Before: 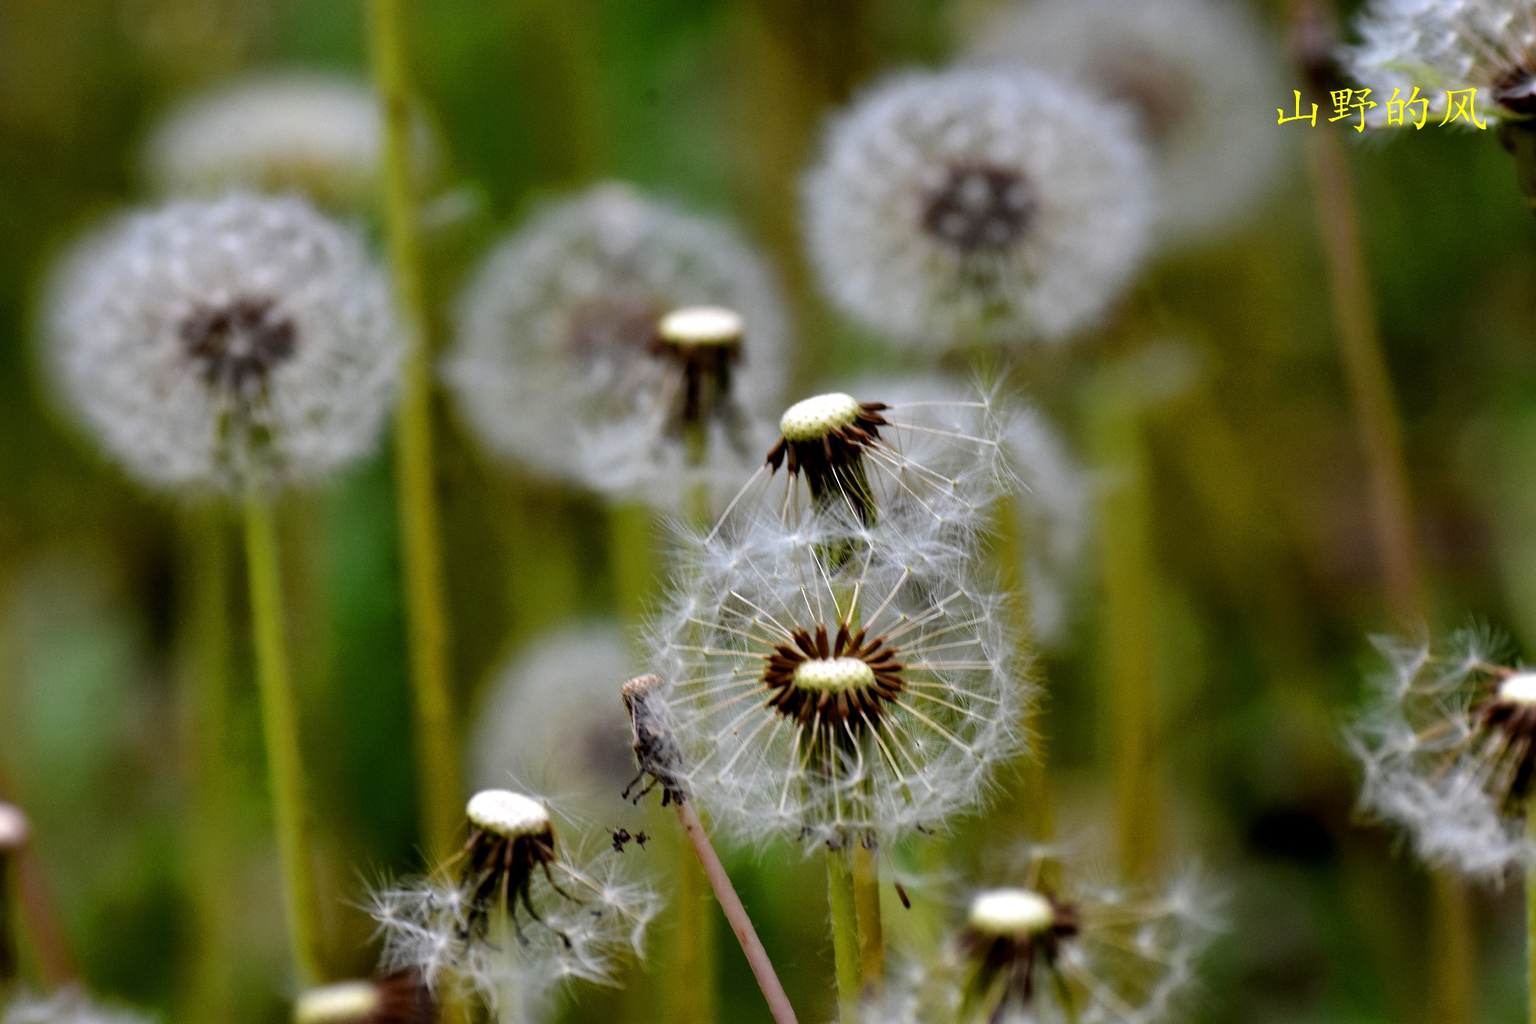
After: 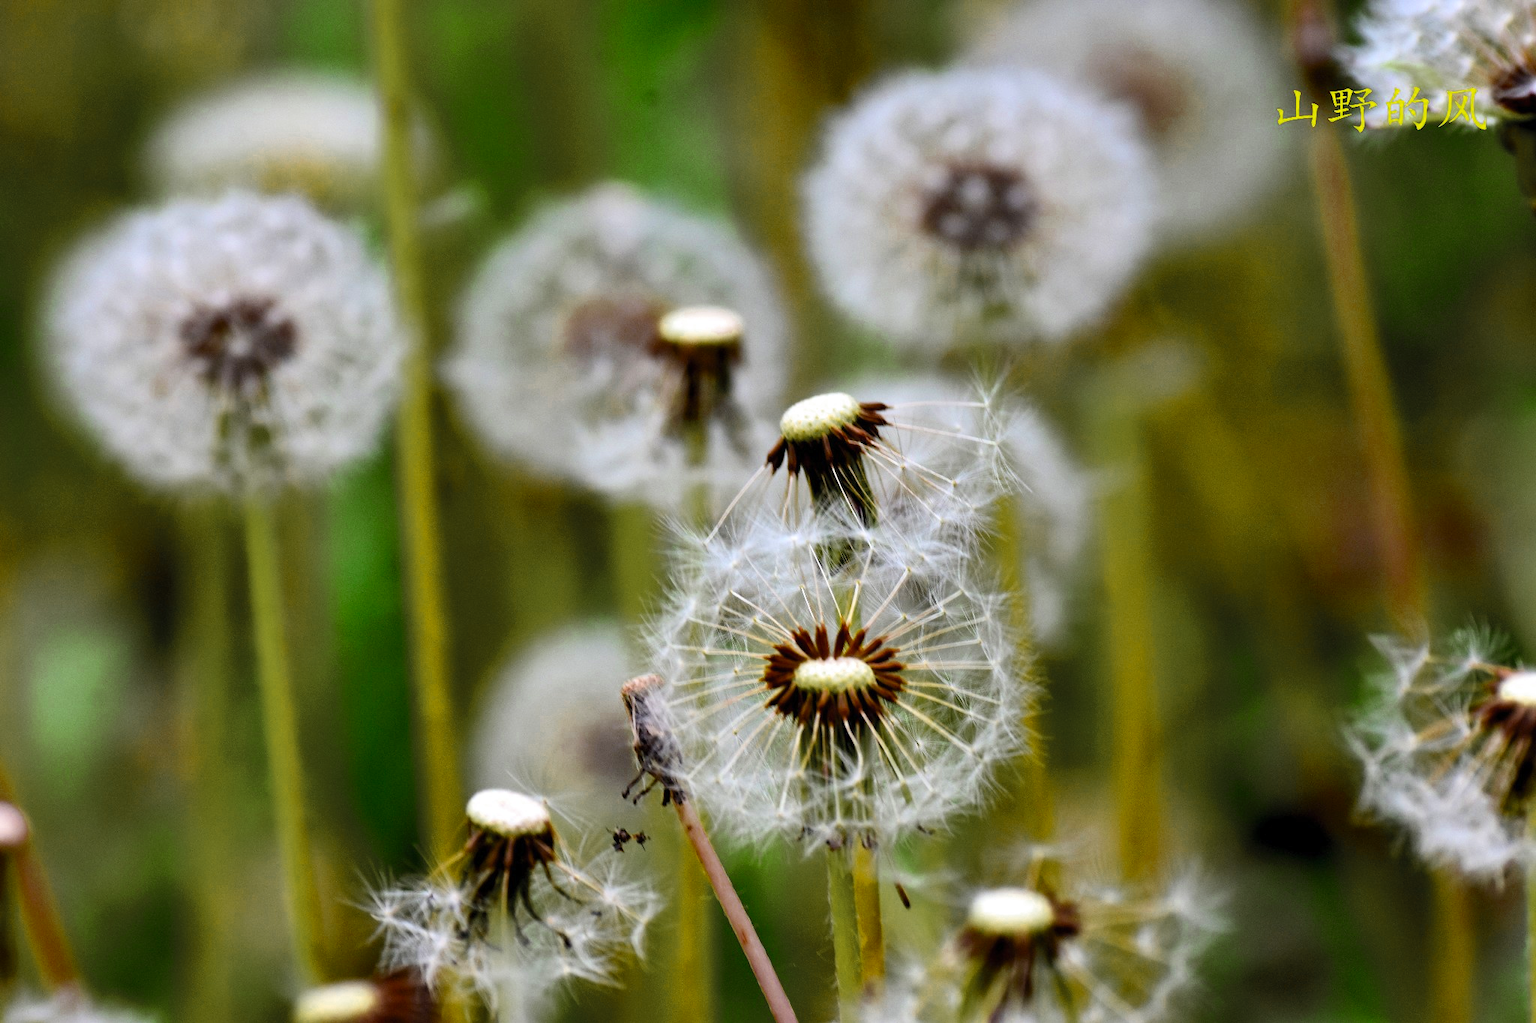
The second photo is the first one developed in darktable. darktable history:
contrast brightness saturation: contrast 0.2, brightness 0.16, saturation 0.22
color zones: curves: ch0 [(0.11, 0.396) (0.195, 0.36) (0.25, 0.5) (0.303, 0.412) (0.357, 0.544) (0.75, 0.5) (0.967, 0.328)]; ch1 [(0, 0.468) (0.112, 0.512) (0.202, 0.6) (0.25, 0.5) (0.307, 0.352) (0.357, 0.544) (0.75, 0.5) (0.963, 0.524)]
